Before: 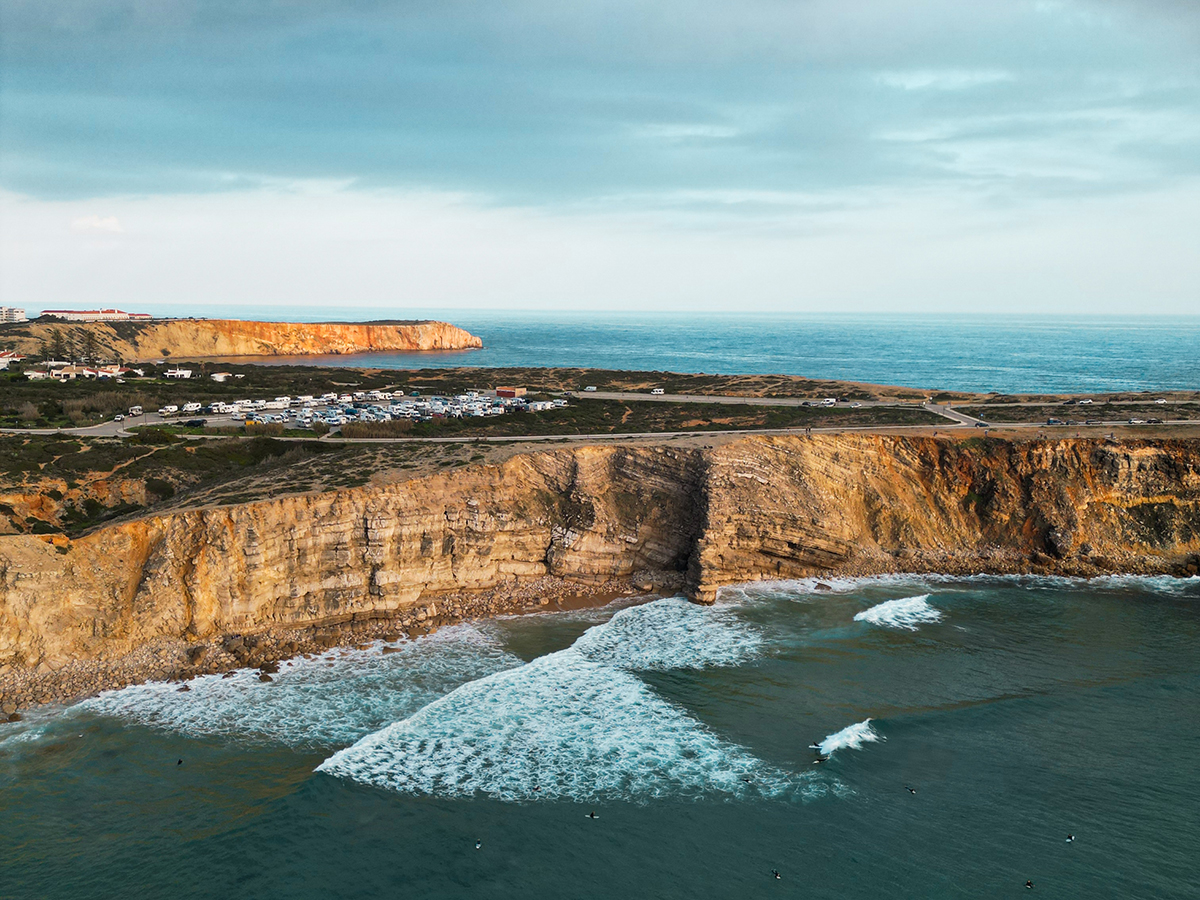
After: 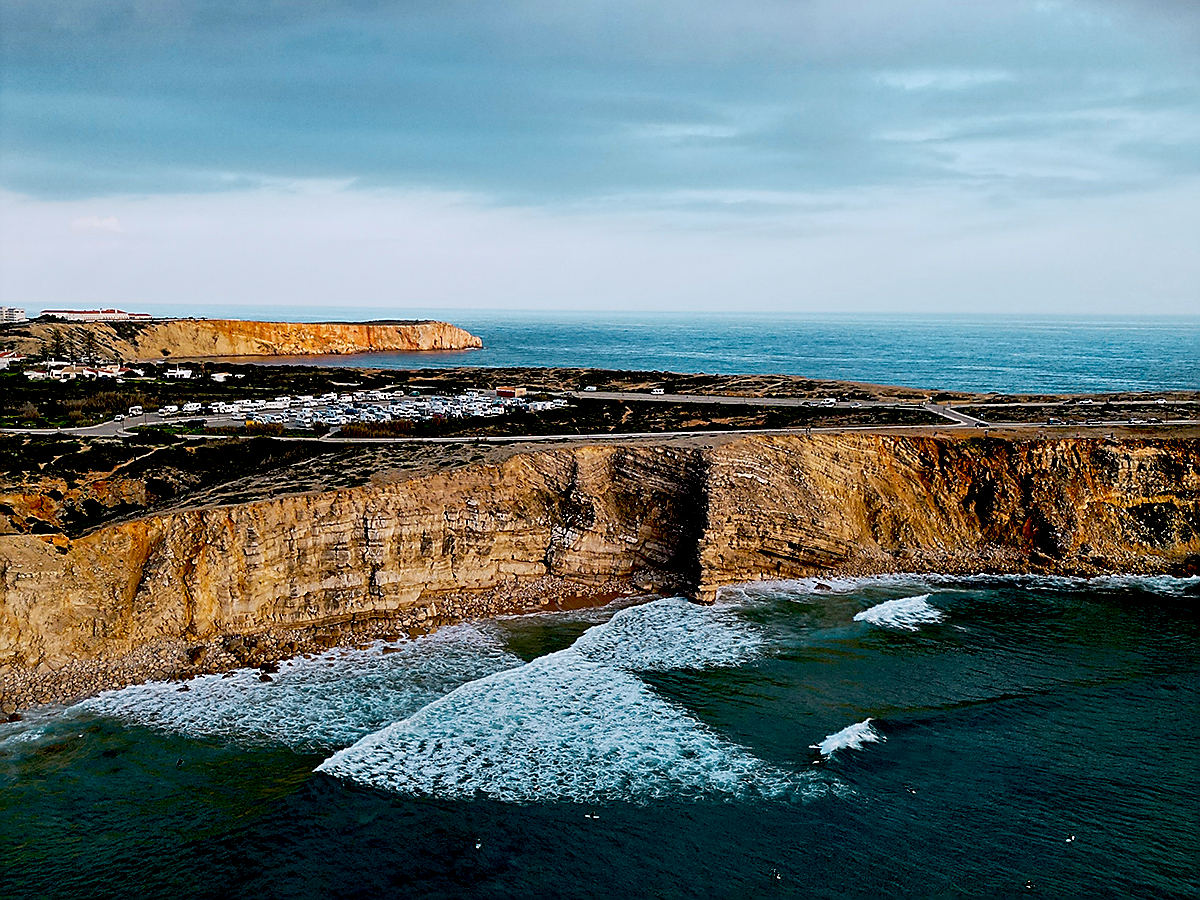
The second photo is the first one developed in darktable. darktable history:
exposure: black level correction 0.046, exposure -0.228 EV, compensate highlight preservation false
white balance: red 0.984, blue 1.059
sharpen: radius 1.4, amount 1.25, threshold 0.7
